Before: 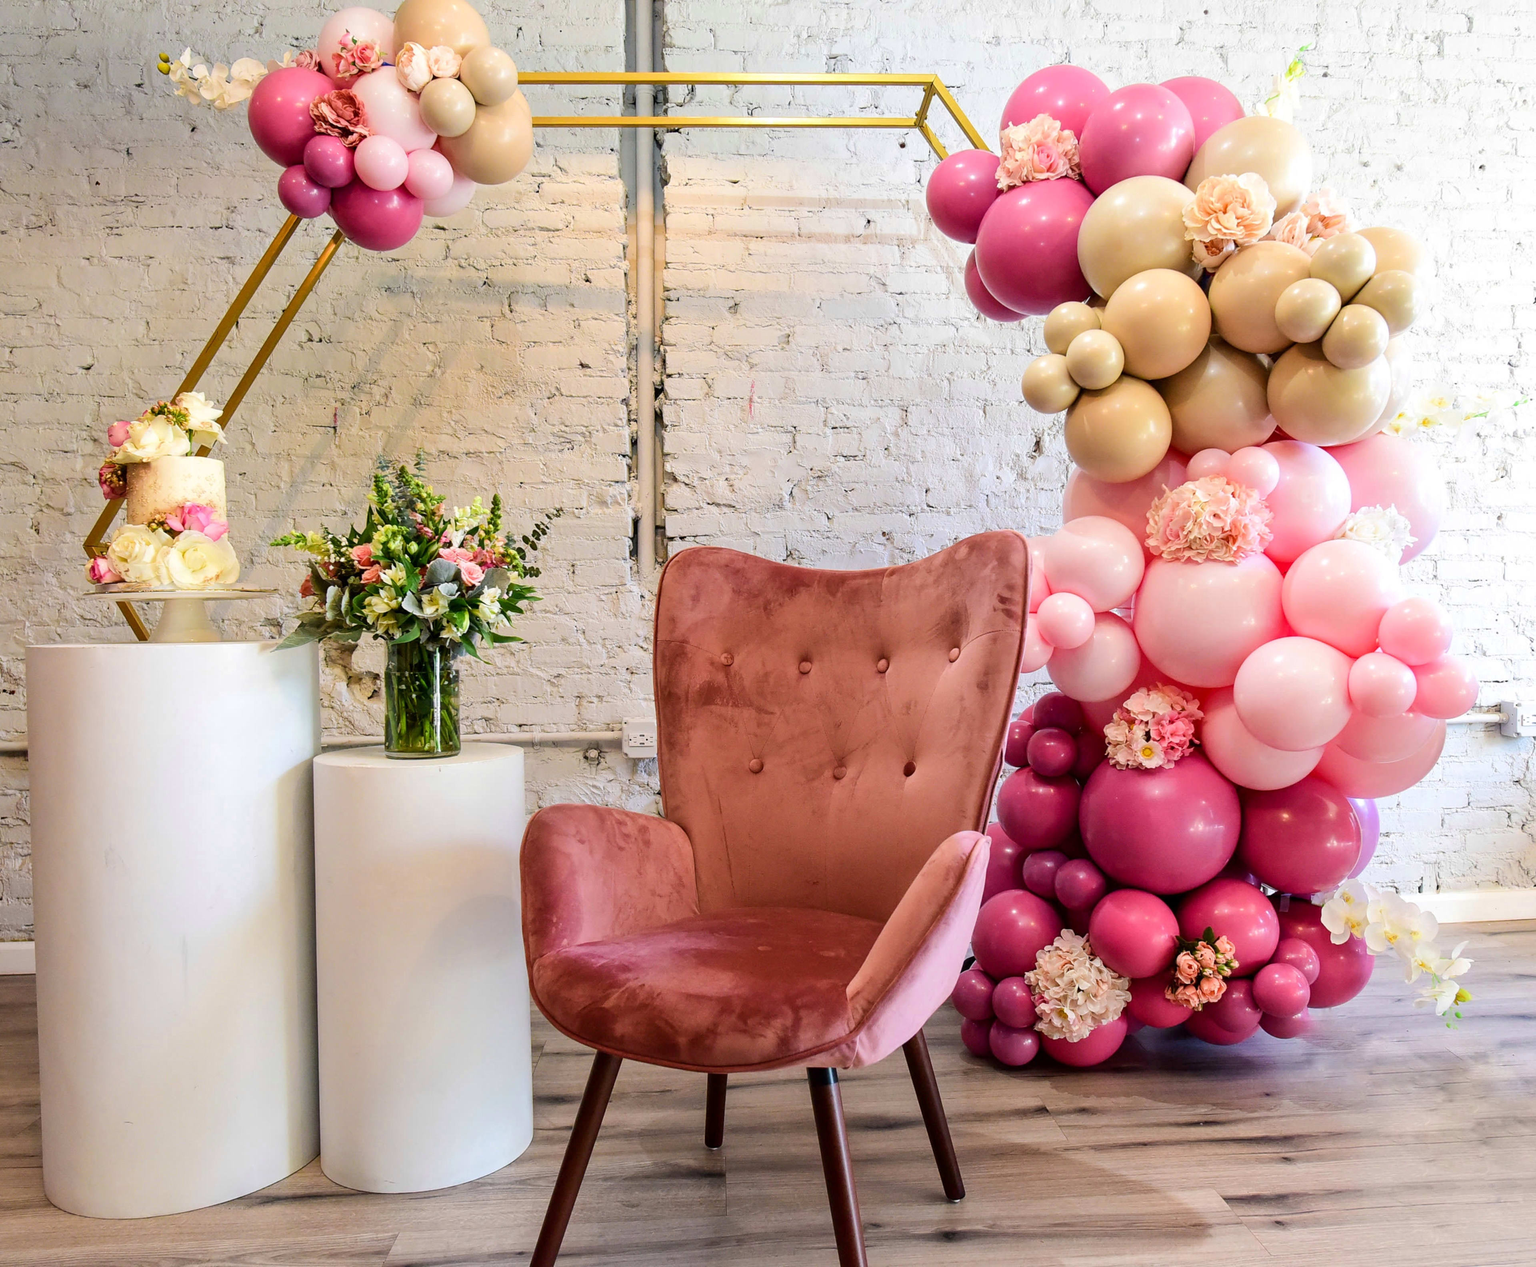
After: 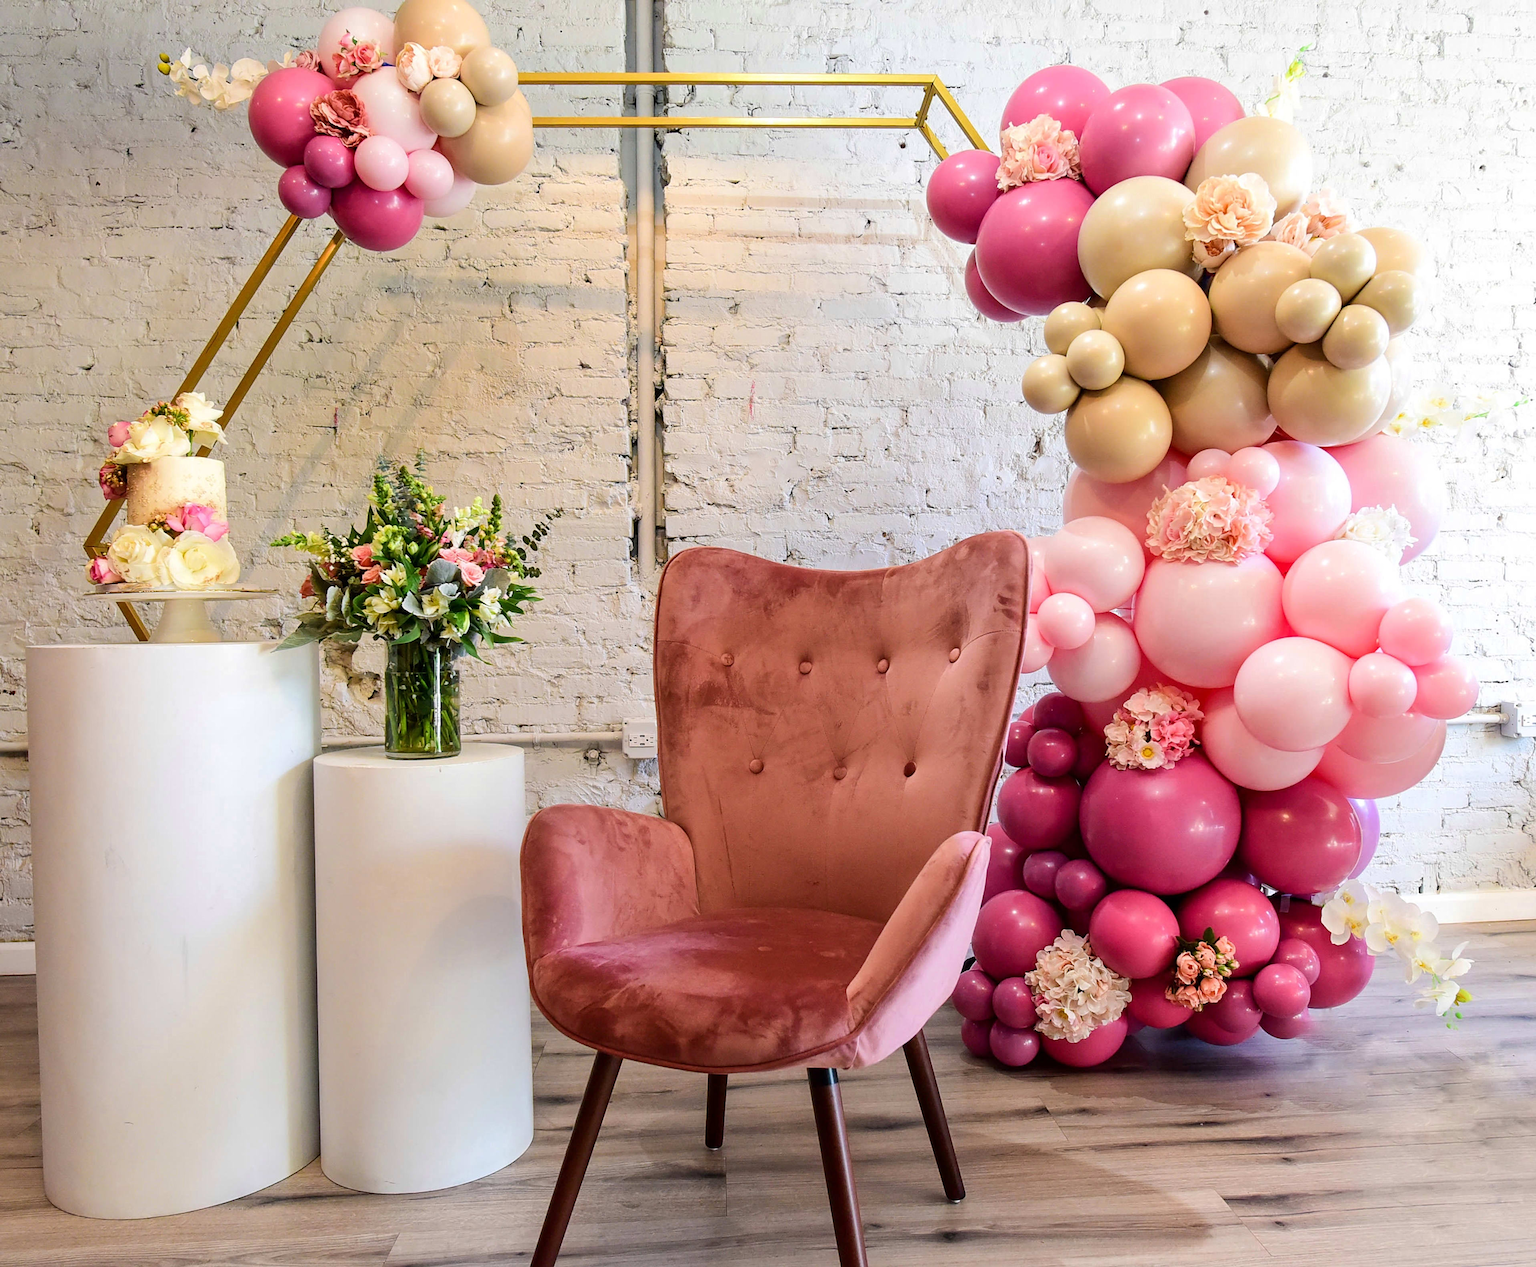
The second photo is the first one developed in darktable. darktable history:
sharpen: amount 0.211
